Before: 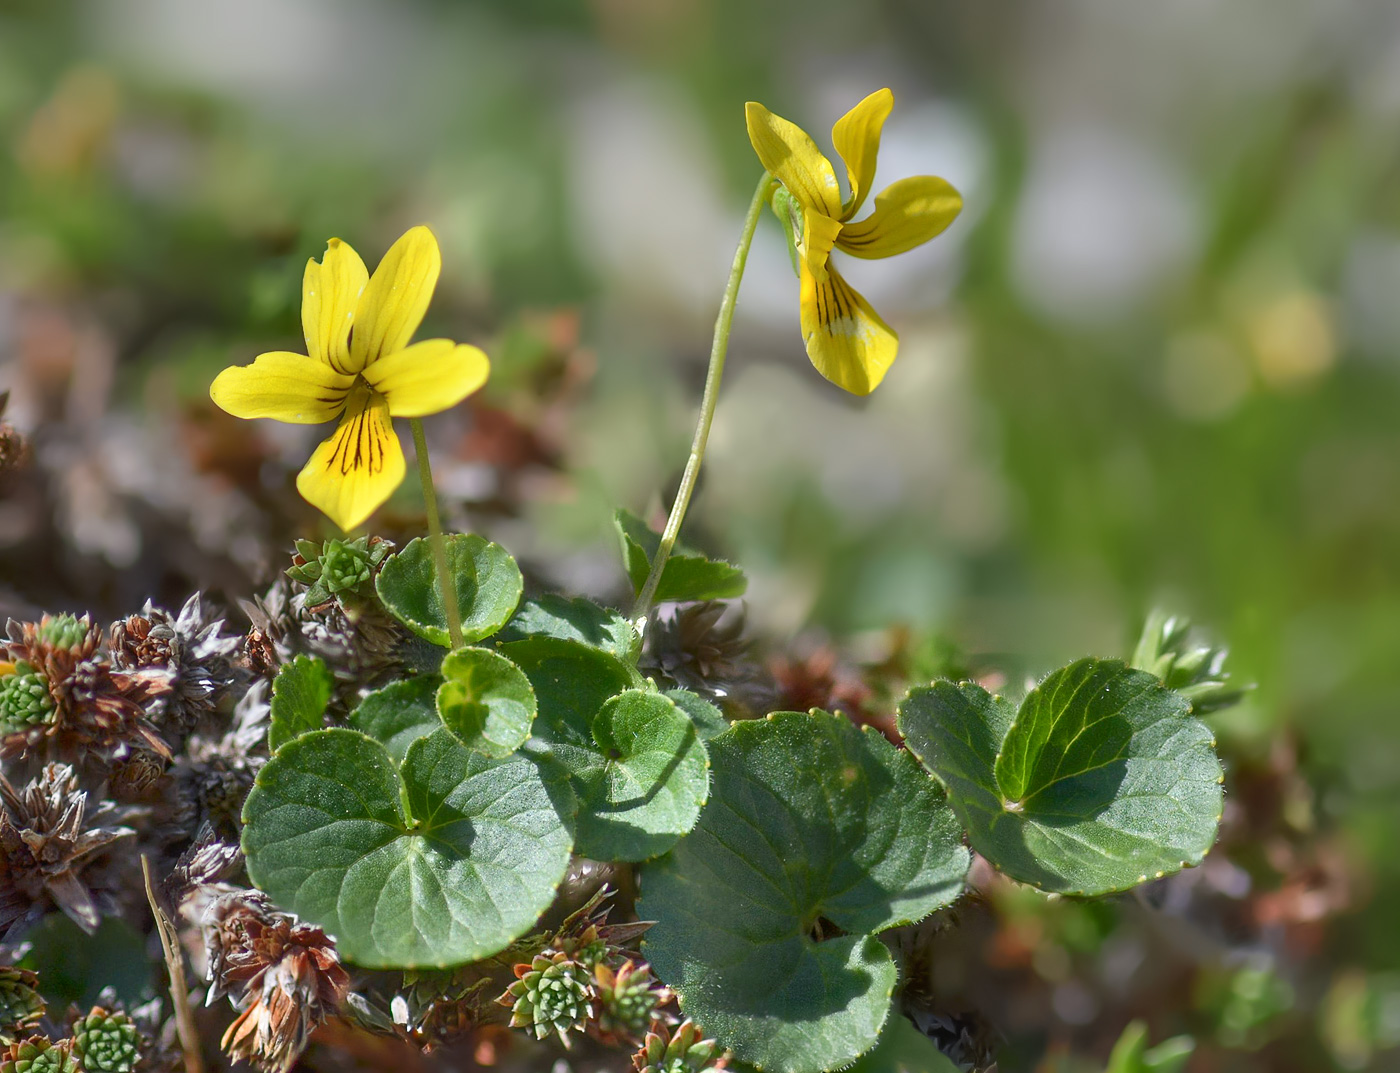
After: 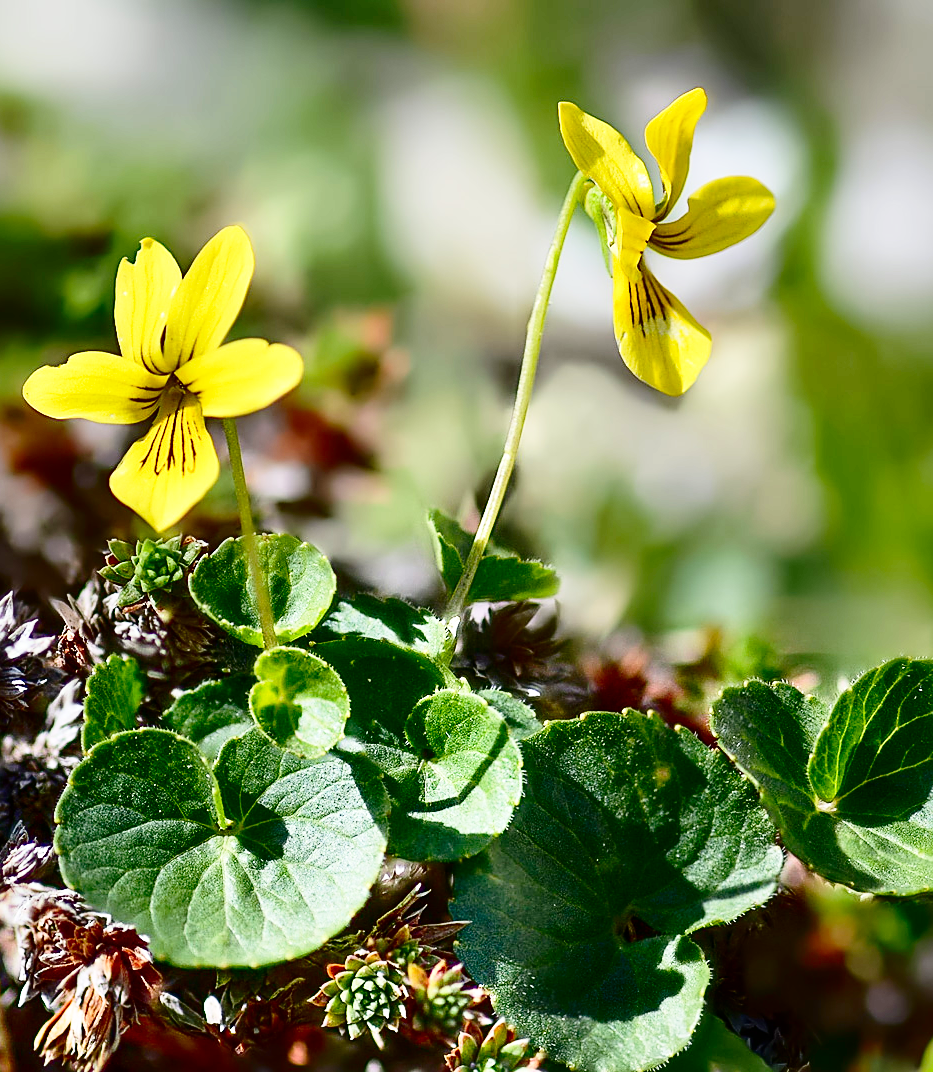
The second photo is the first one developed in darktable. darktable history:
white balance: emerald 1
crop and rotate: left 13.409%, right 19.924%
contrast brightness saturation: contrast 0.24, brightness -0.24, saturation 0.14
base curve: curves: ch0 [(0, 0) (0.028, 0.03) (0.121, 0.232) (0.46, 0.748) (0.859, 0.968) (1, 1)], preserve colors none
sharpen: on, module defaults
